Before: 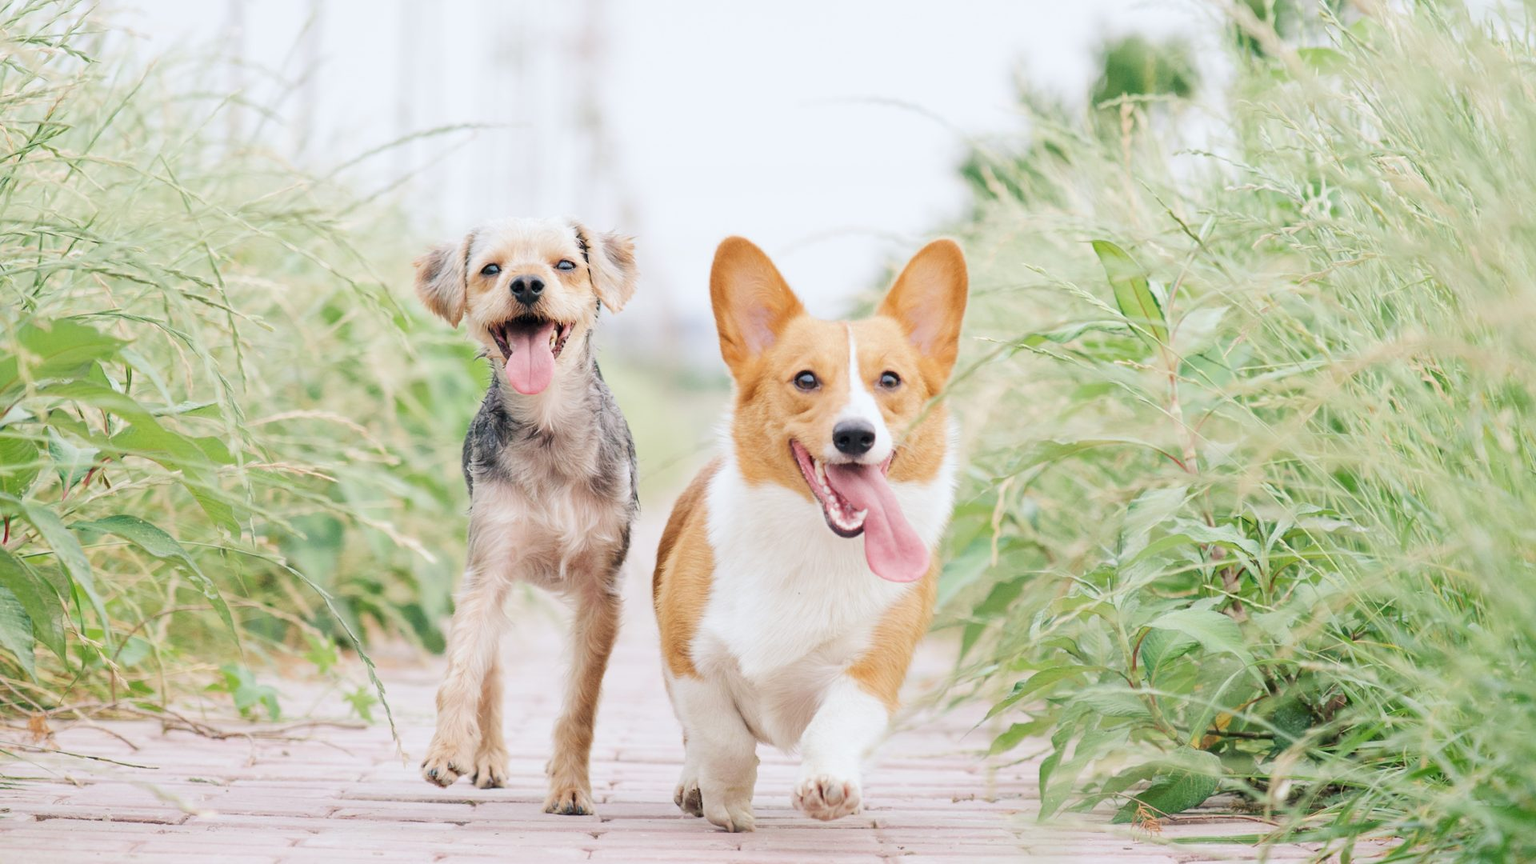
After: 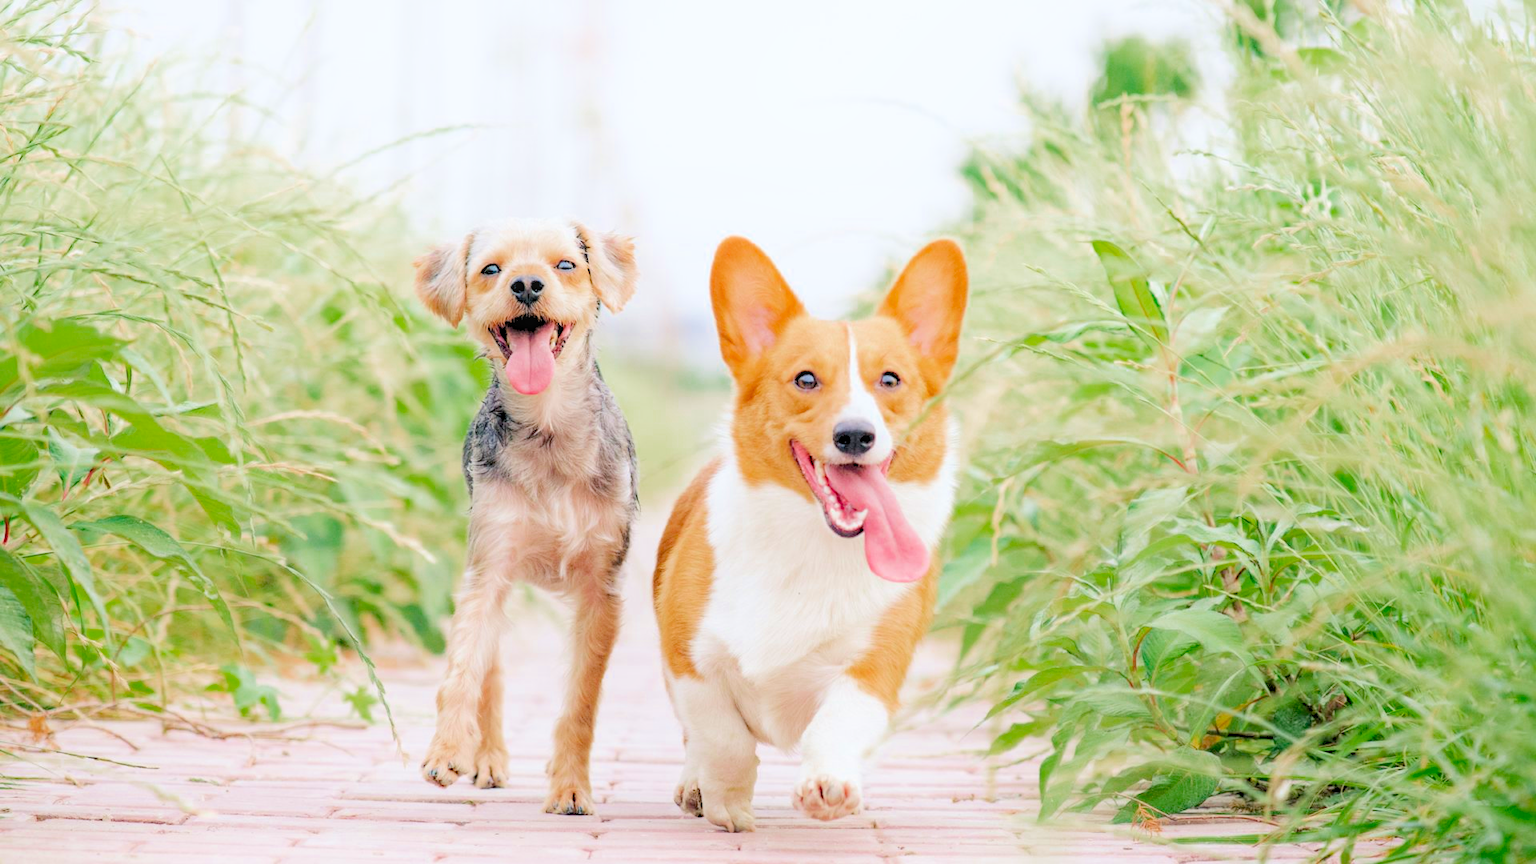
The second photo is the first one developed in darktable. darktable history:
rgb levels: preserve colors sum RGB, levels [[0.038, 0.433, 0.934], [0, 0.5, 1], [0, 0.5, 1]]
shadows and highlights: shadows -23.08, highlights 46.15, soften with gaussian
haze removal: compatibility mode true, adaptive false
color zones: curves: ch0 [(0, 0.425) (0.143, 0.422) (0.286, 0.42) (0.429, 0.419) (0.571, 0.419) (0.714, 0.42) (0.857, 0.422) (1, 0.425)]; ch1 [(0, 0.666) (0.143, 0.669) (0.286, 0.671) (0.429, 0.67) (0.571, 0.67) (0.714, 0.67) (0.857, 0.67) (1, 0.666)]
local contrast: on, module defaults
exposure: exposure 0.258 EV, compensate highlight preservation false
